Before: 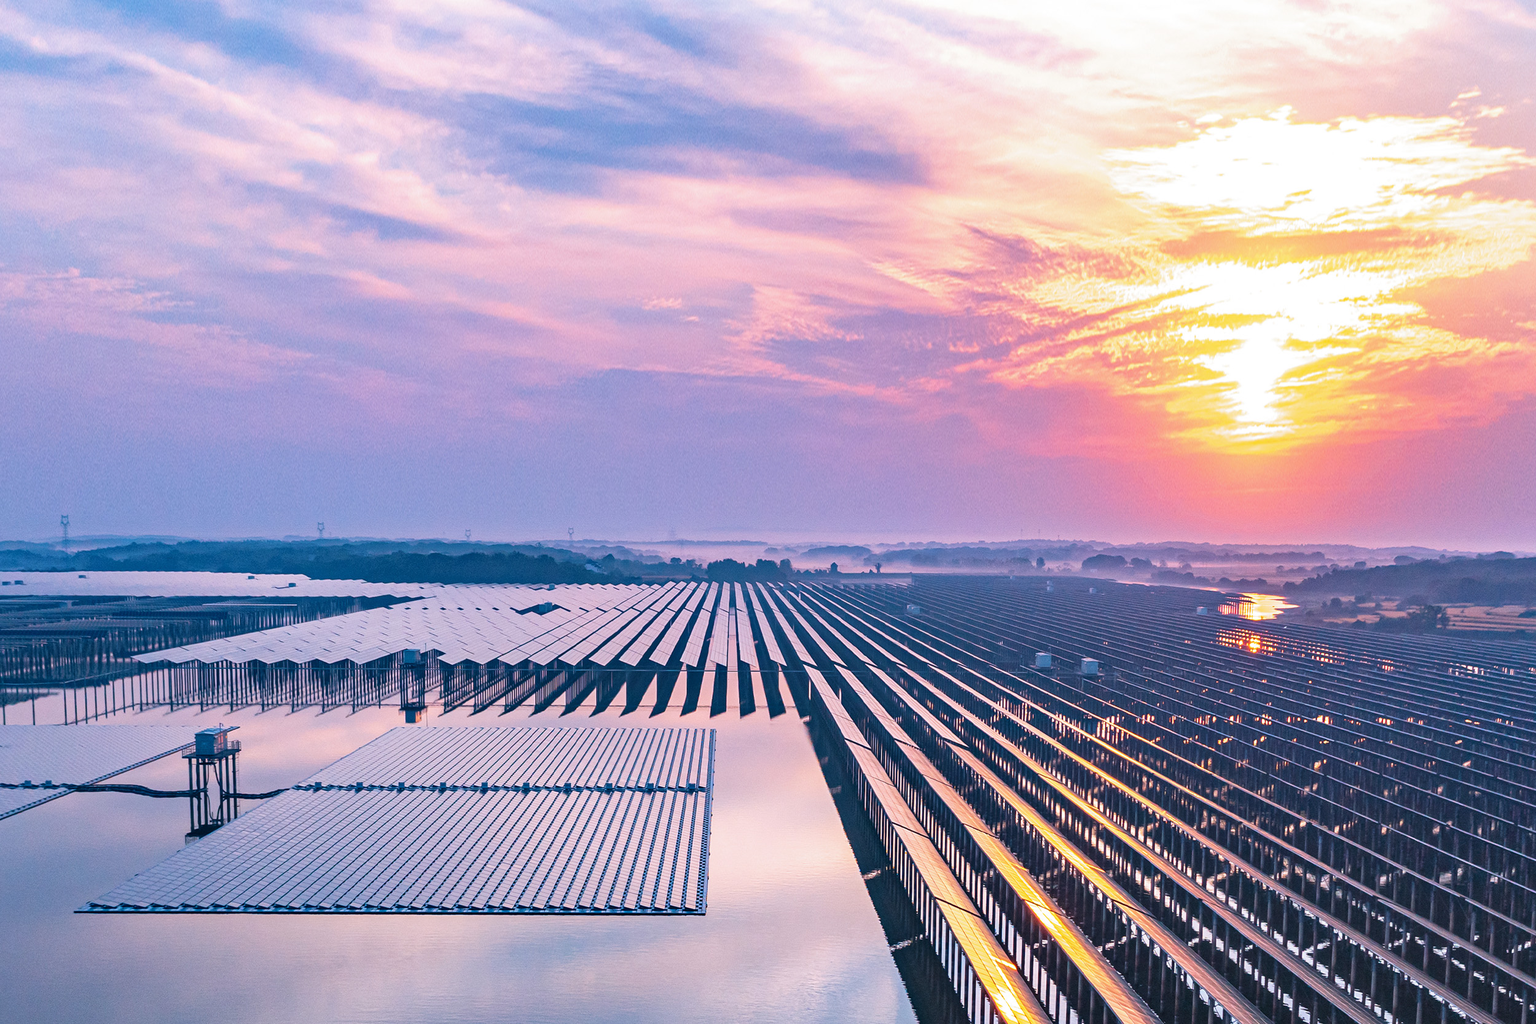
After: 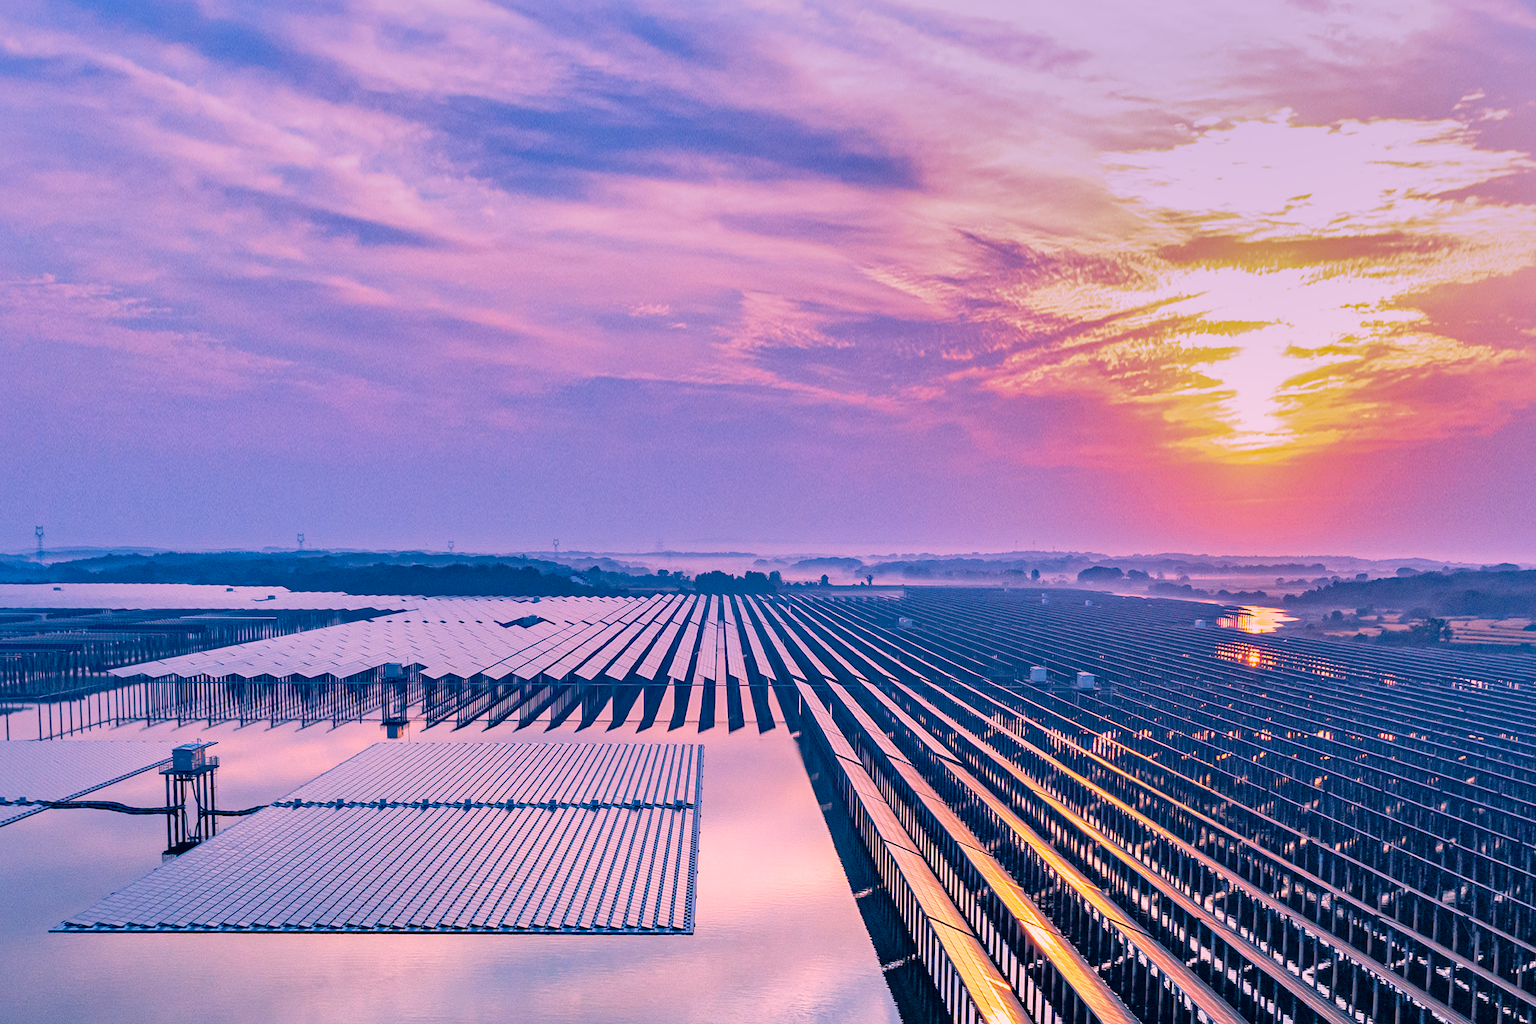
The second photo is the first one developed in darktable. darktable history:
shadows and highlights: on, module defaults
crop: left 1.743%, right 0.268%, bottom 2.011%
white balance: red 1.05, blue 1.072
local contrast: highlights 100%, shadows 100%, detail 120%, midtone range 0.2
filmic rgb: black relative exposure -3.72 EV, white relative exposure 2.77 EV, dynamic range scaling -5.32%, hardness 3.03
color correction: highlights a* 10.32, highlights b* 14.66, shadows a* -9.59, shadows b* -15.02
graduated density: hue 238.83°, saturation 50%
